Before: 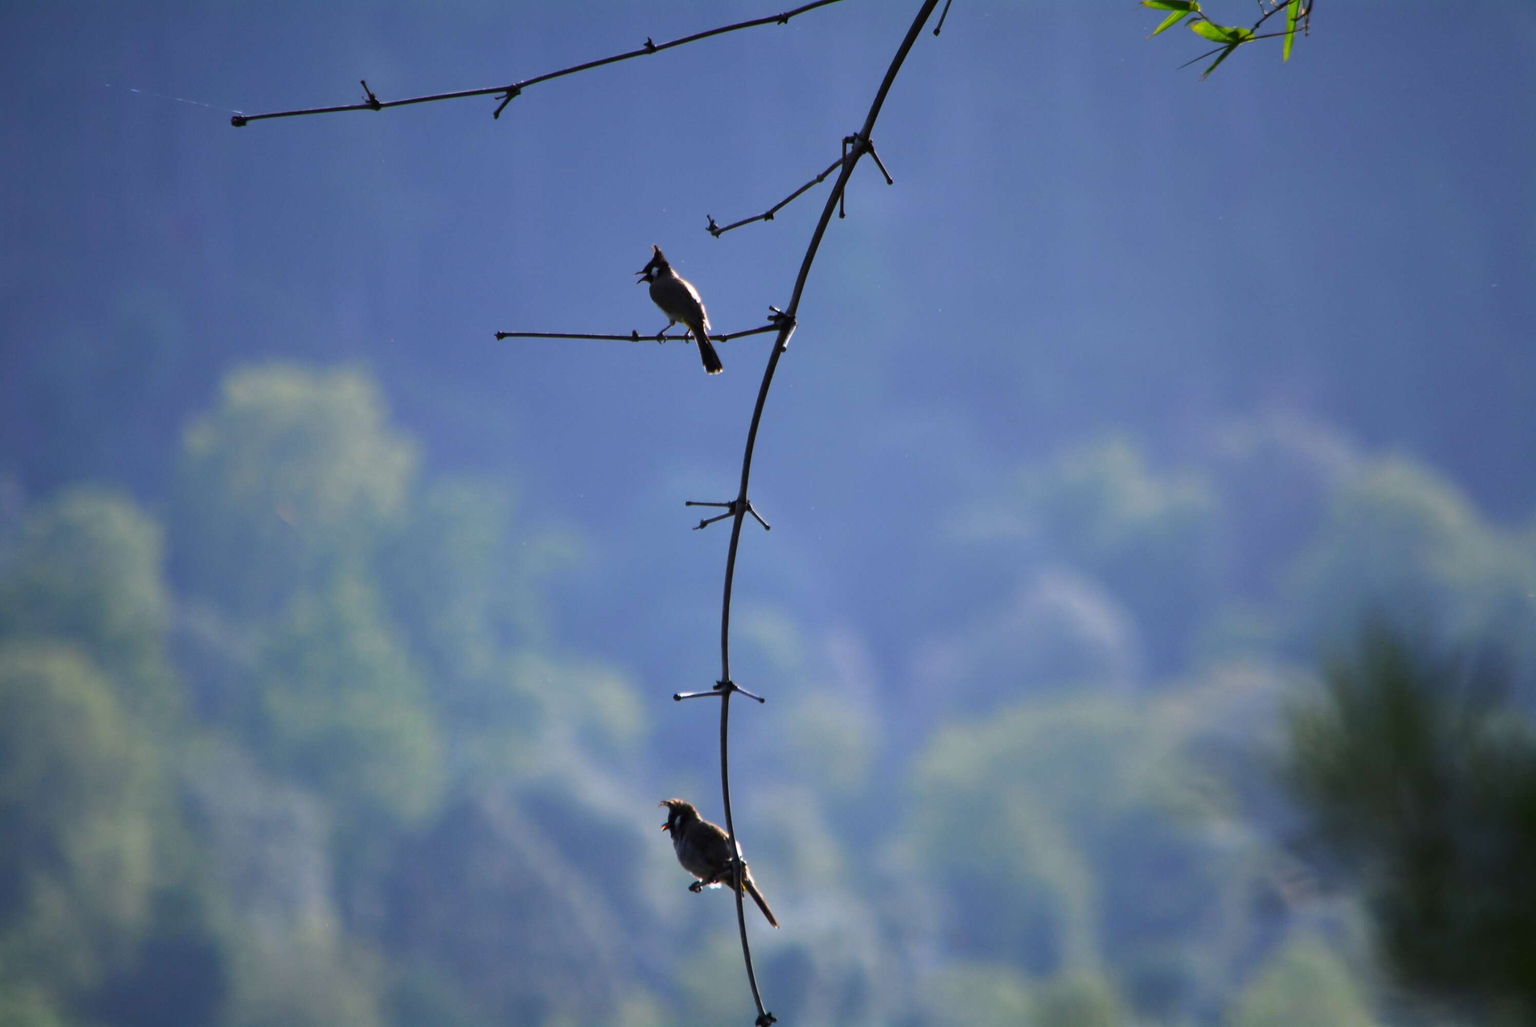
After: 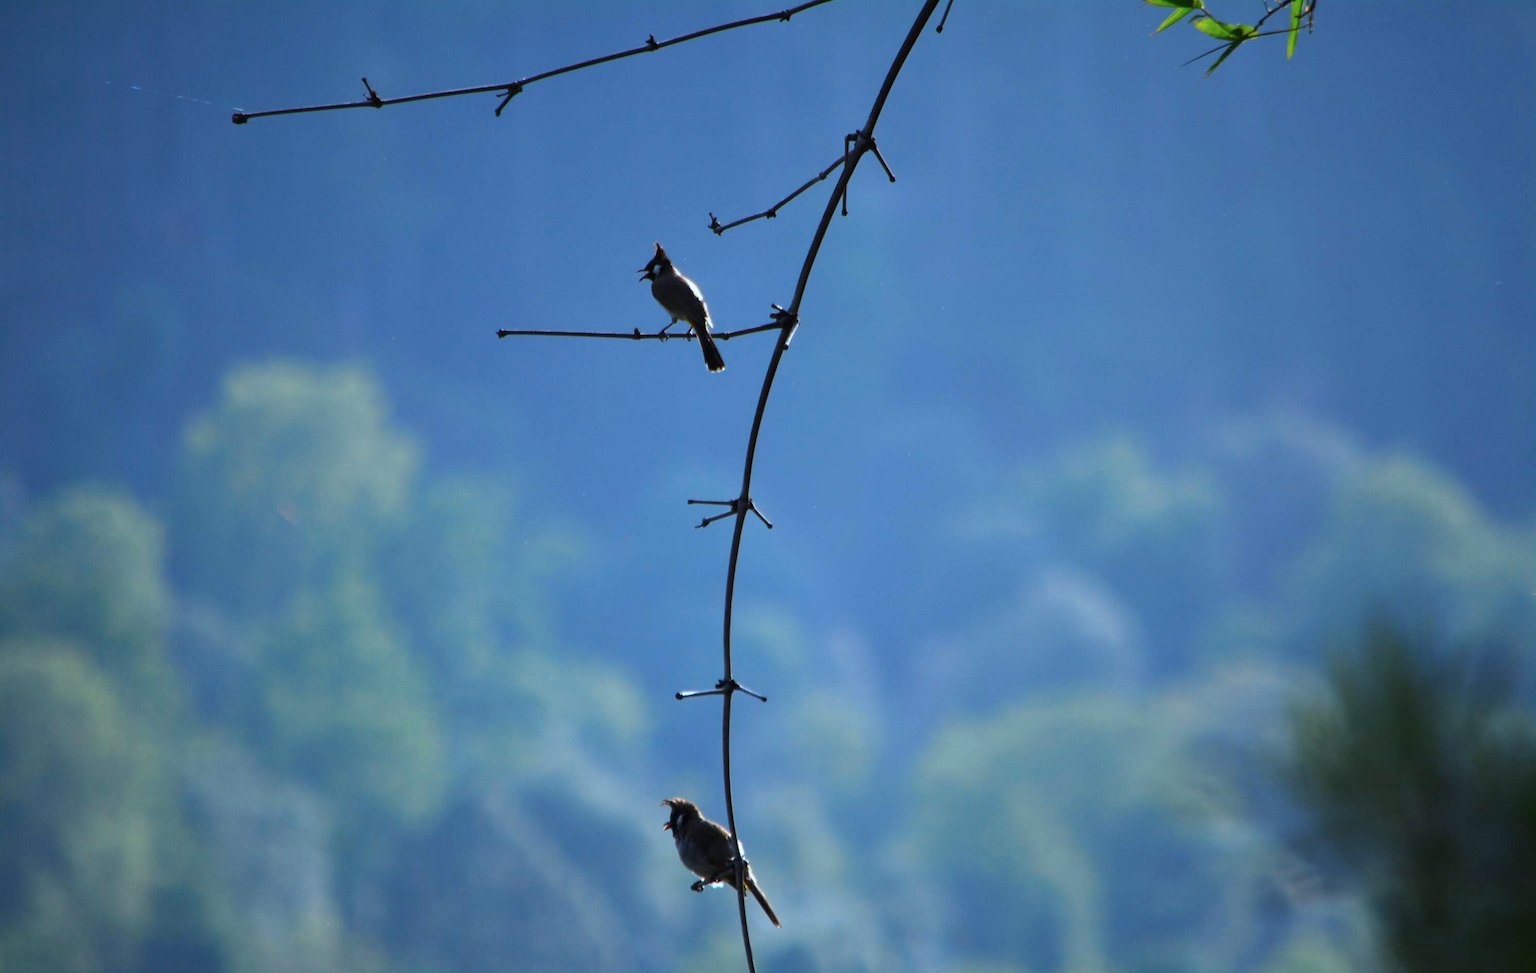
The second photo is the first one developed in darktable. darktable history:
tone equalizer: edges refinement/feathering 500, mask exposure compensation -1.57 EV, preserve details no
crop: top 0.315%, right 0.255%, bottom 5.055%
color correction: highlights a* -10.3, highlights b* -10.01
